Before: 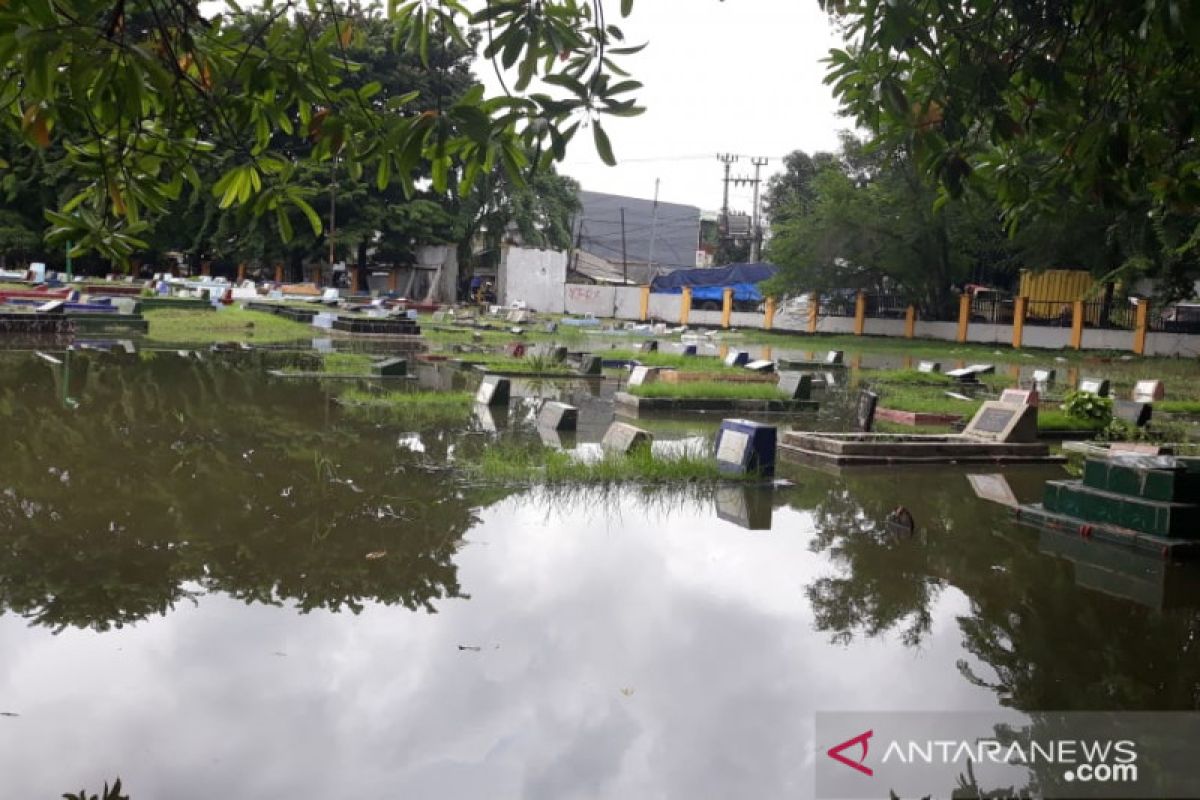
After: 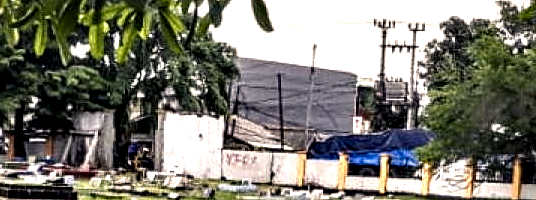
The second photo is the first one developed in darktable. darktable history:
color balance rgb: shadows lift › chroma 2%, shadows lift › hue 247.2°, power › chroma 0.3%, power › hue 25.2°, highlights gain › chroma 3%, highlights gain › hue 60°, global offset › luminance 0.75%, perceptual saturation grading › global saturation 20%, perceptual saturation grading › highlights -20%, perceptual saturation grading › shadows 30%, global vibrance 20%
sharpen: on, module defaults
local contrast: highlights 115%, shadows 42%, detail 293%
crop: left 28.64%, top 16.832%, right 26.637%, bottom 58.055%
